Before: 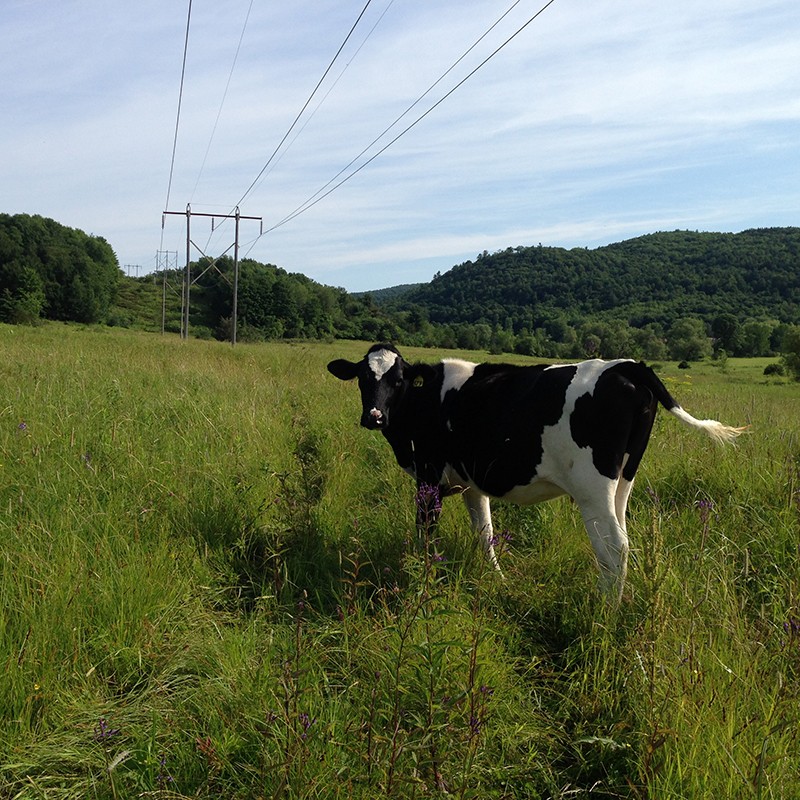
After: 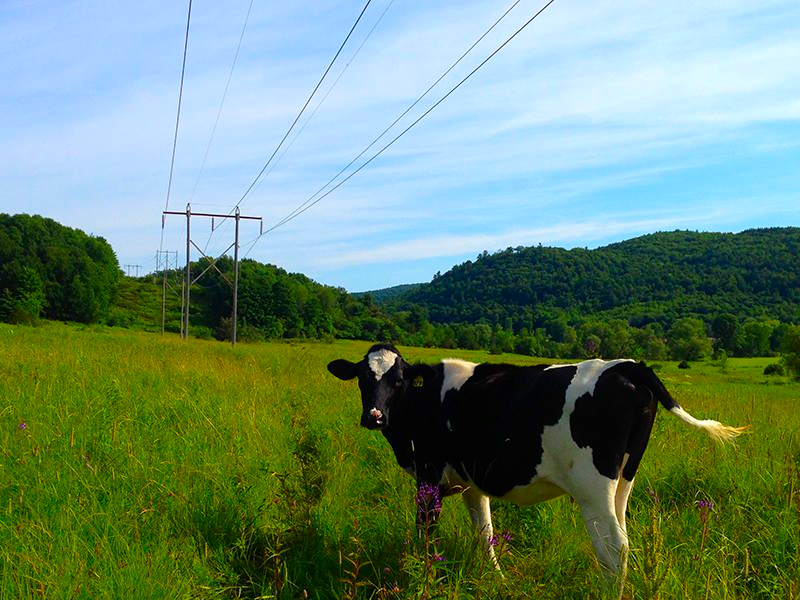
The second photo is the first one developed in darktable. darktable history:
crop: bottom 24.988%
color correction: saturation 2.15
